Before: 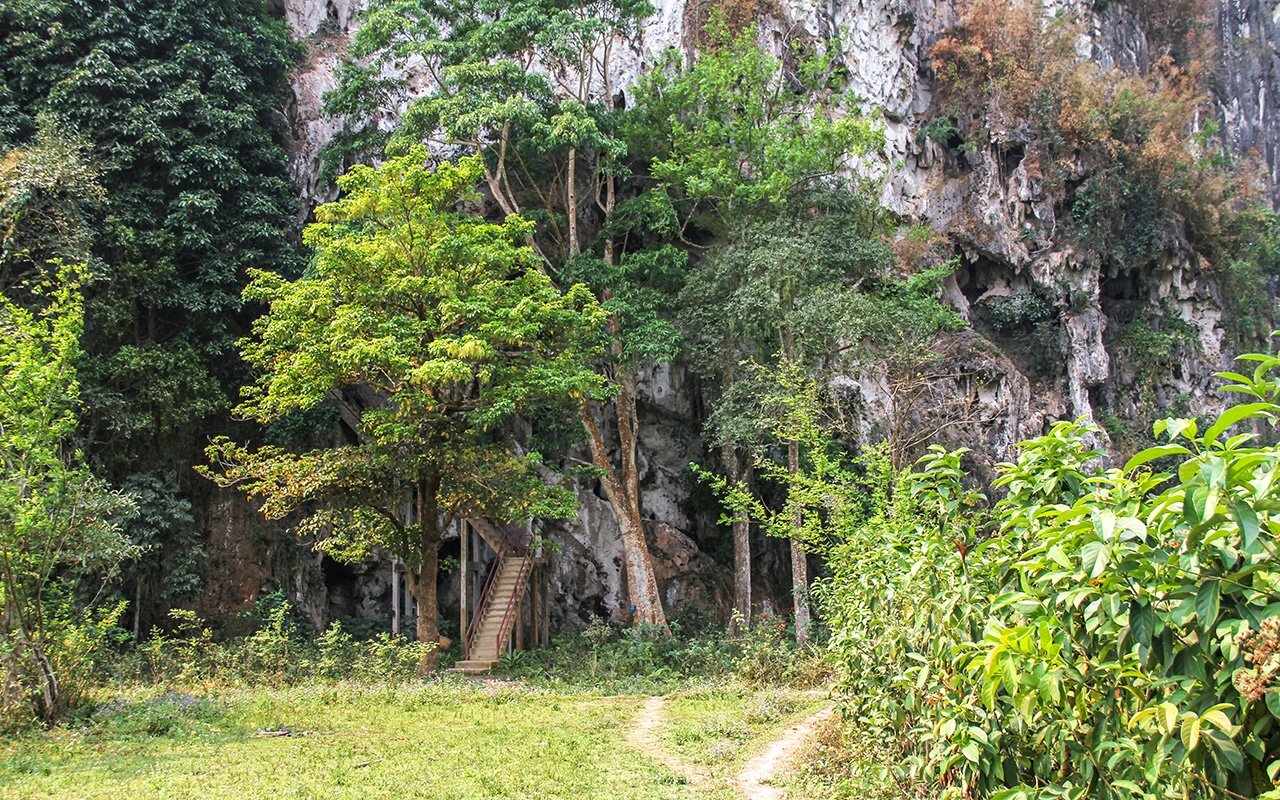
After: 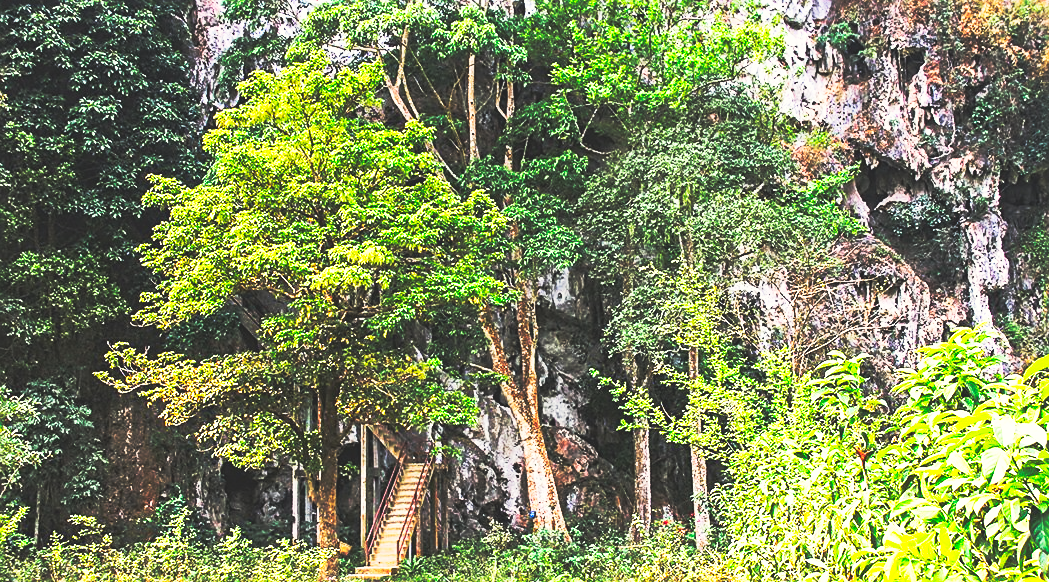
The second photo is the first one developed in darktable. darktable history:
crop: left 7.856%, top 11.836%, right 10.12%, bottom 15.387%
graduated density: rotation 5.63°, offset 76.9
color correction: highlights b* 3
contrast brightness saturation: contrast 0.2, brightness 0.16, saturation 0.22
tone equalizer: on, module defaults
base curve: curves: ch0 [(0, 0.015) (0.085, 0.116) (0.134, 0.298) (0.19, 0.545) (0.296, 0.764) (0.599, 0.982) (1, 1)], preserve colors none
sharpen: on, module defaults
